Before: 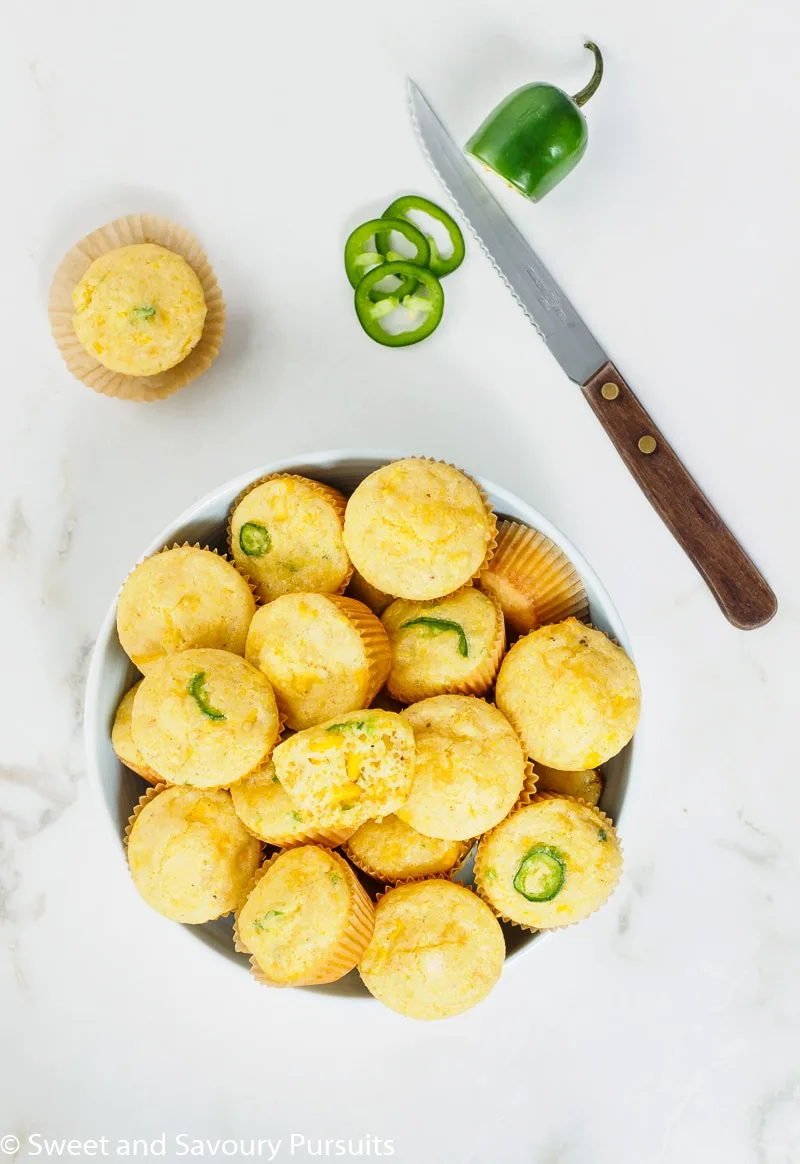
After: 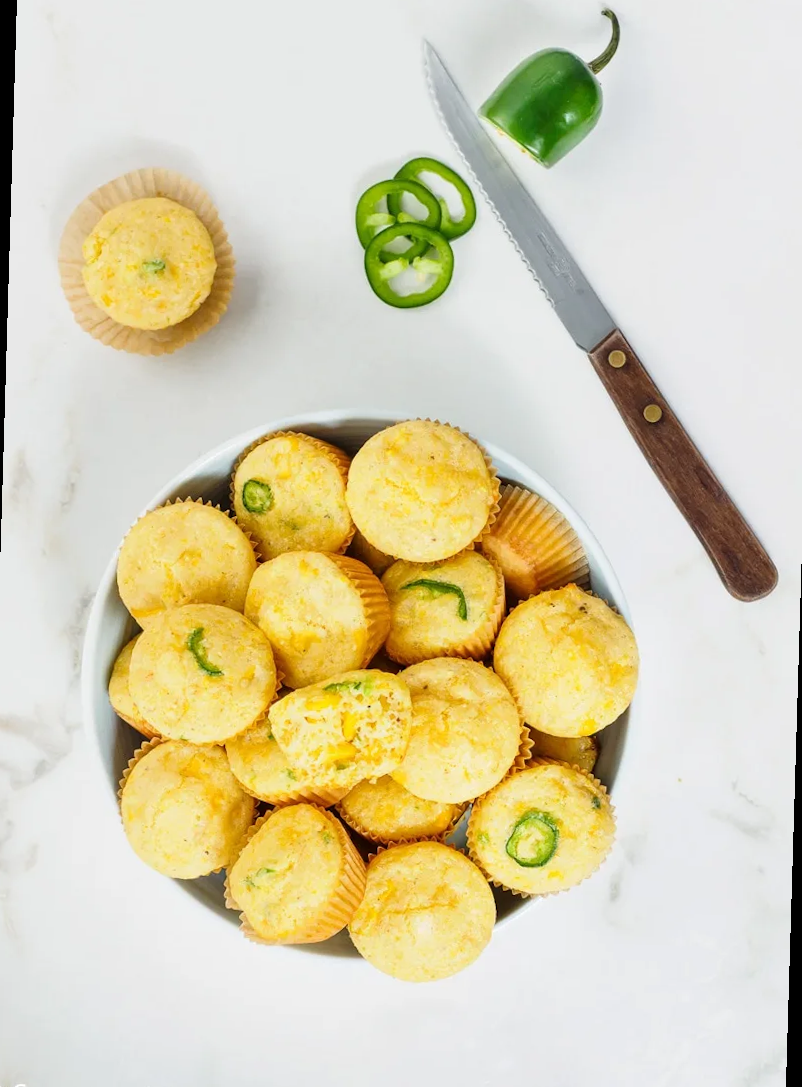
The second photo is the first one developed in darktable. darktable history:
rotate and perspective: rotation 1.71°, crop left 0.019, crop right 0.981, crop top 0.042, crop bottom 0.958
